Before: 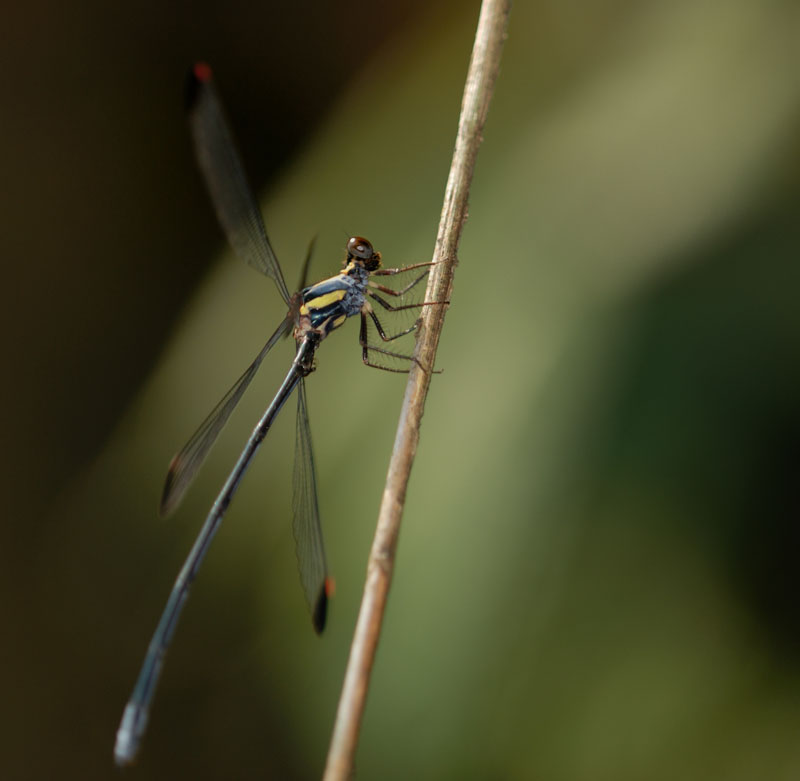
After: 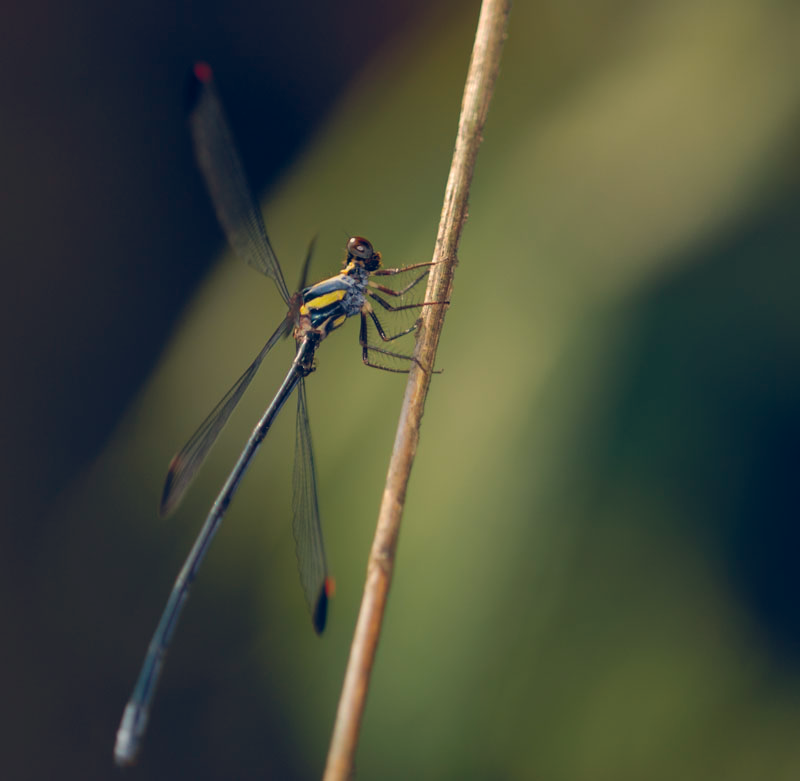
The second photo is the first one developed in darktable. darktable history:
color balance rgb: highlights gain › chroma 3.04%, highlights gain › hue 60.2°, global offset › luminance 0.425%, global offset › chroma 0.213%, global offset › hue 254.65°, perceptual saturation grading › global saturation 24.971%
